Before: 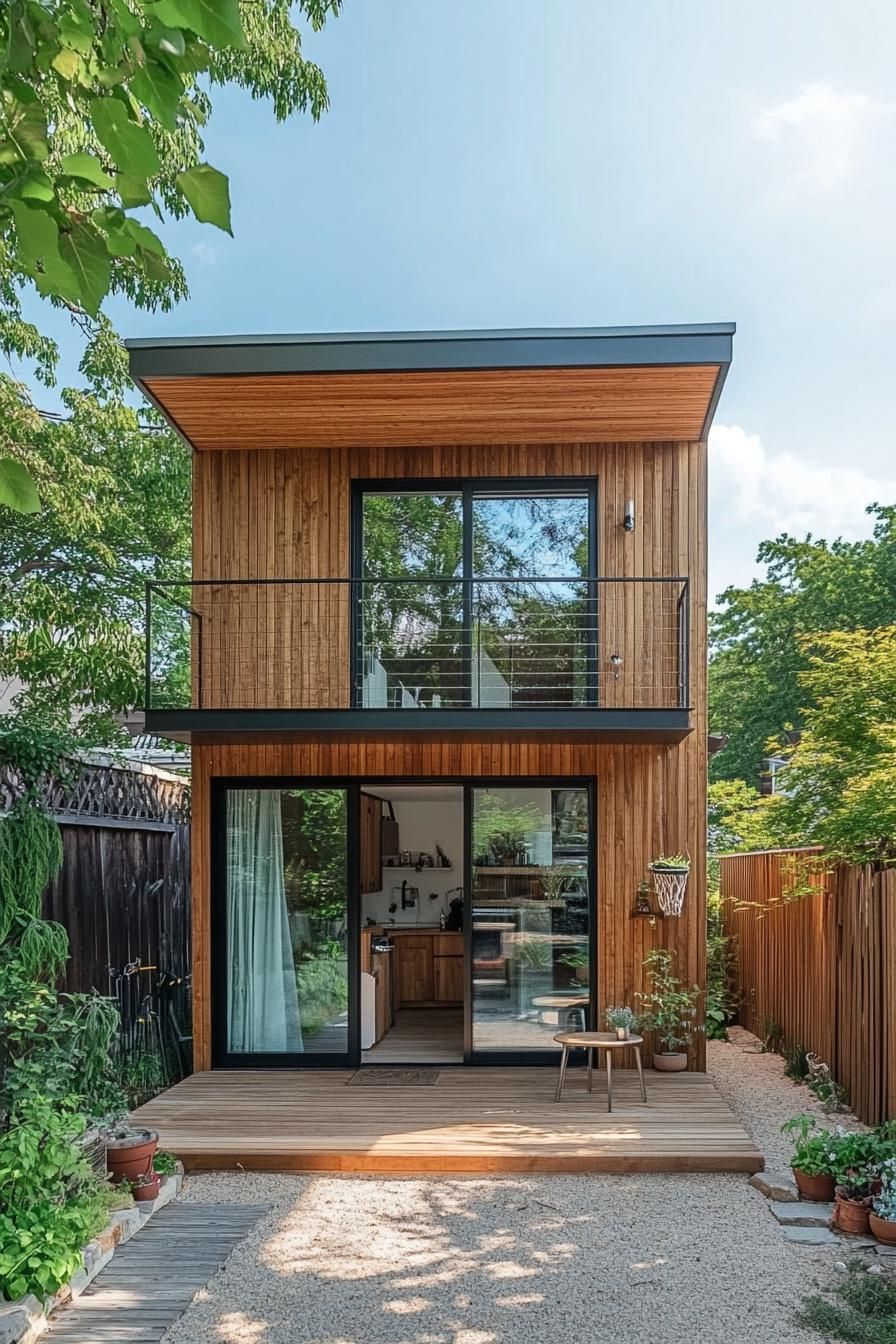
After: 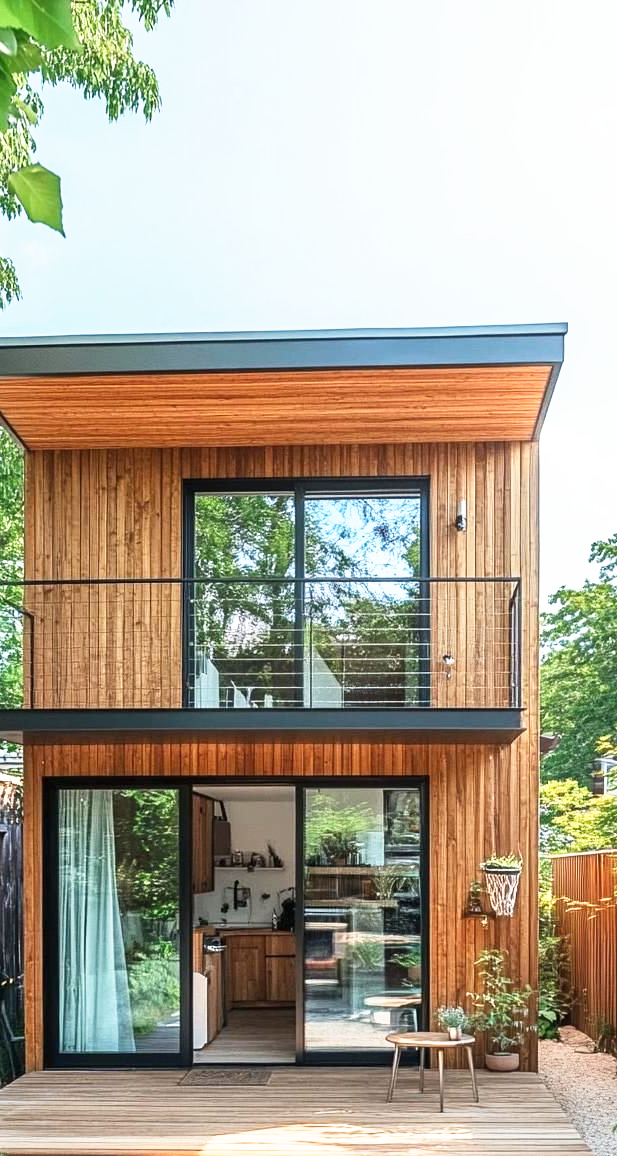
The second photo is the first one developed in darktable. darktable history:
base curve: curves: ch0 [(0, 0) (0.495, 0.917) (1, 1)], preserve colors none
crop: left 18.751%, right 12.338%, bottom 13.975%
